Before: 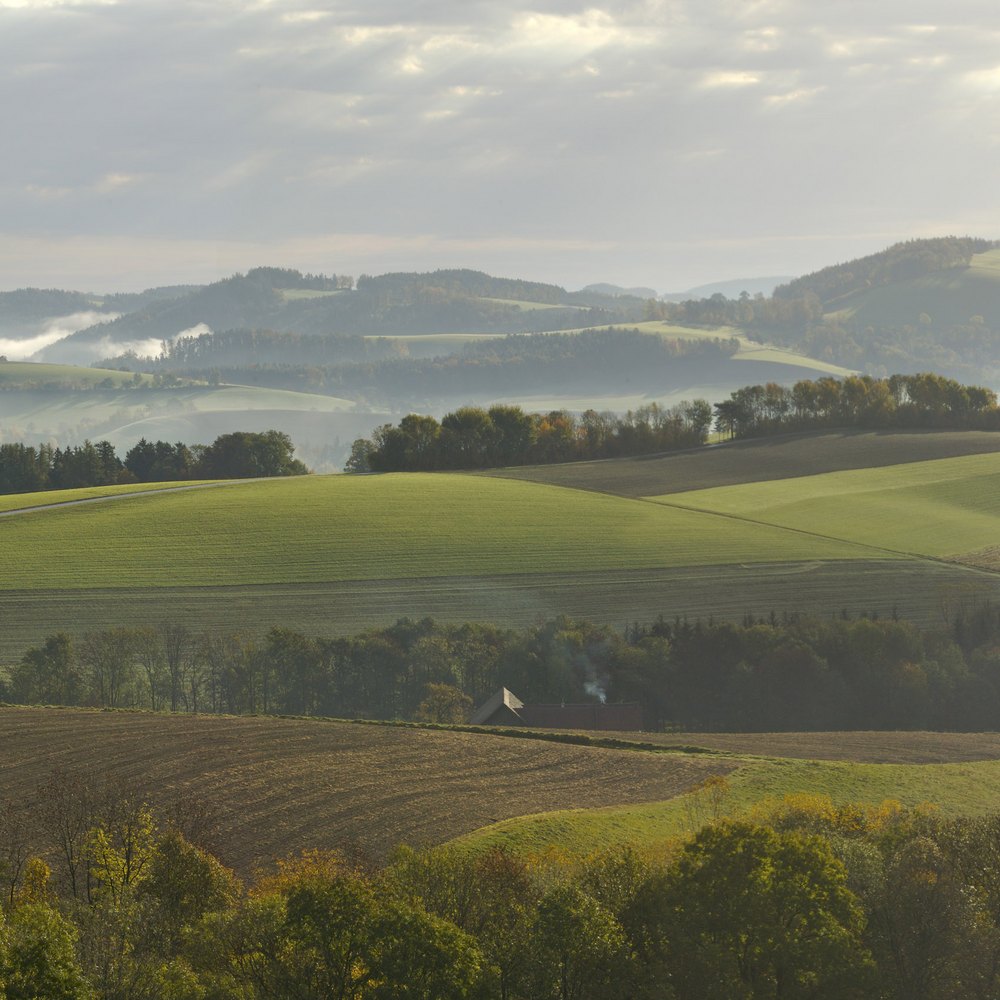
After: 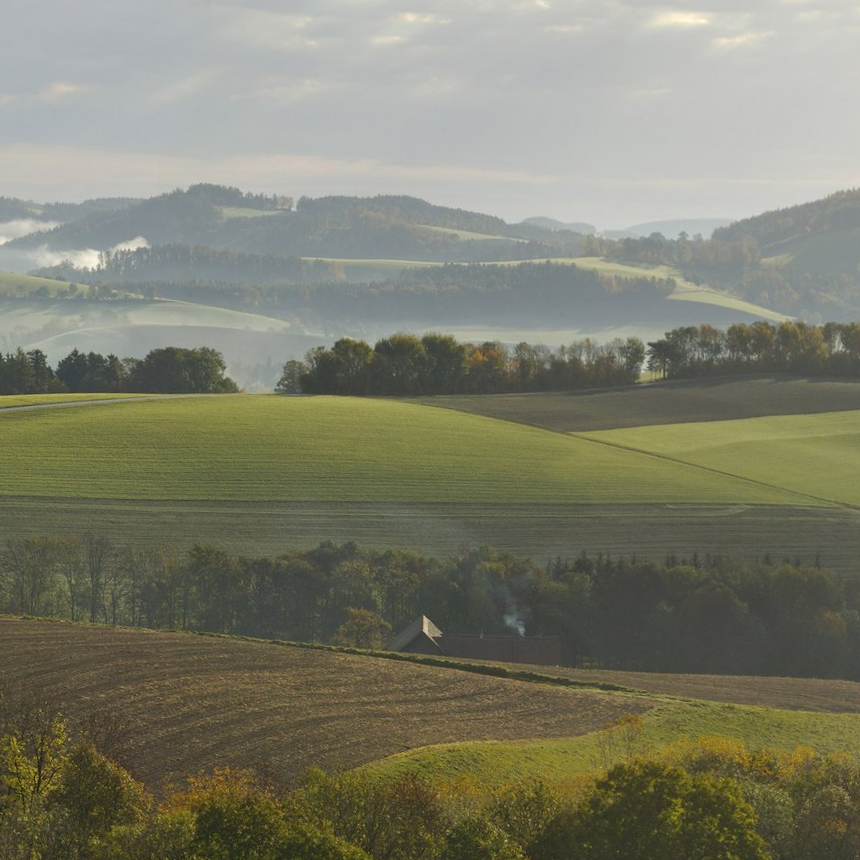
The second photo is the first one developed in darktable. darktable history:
crop and rotate: angle -2.86°, left 5.097%, top 5.17%, right 4.668%, bottom 4.621%
